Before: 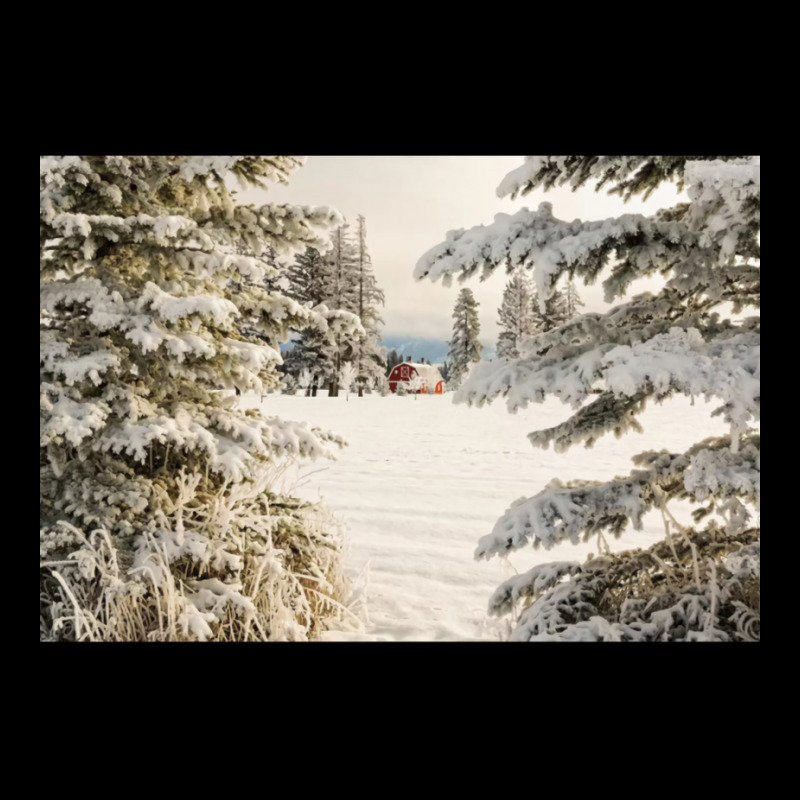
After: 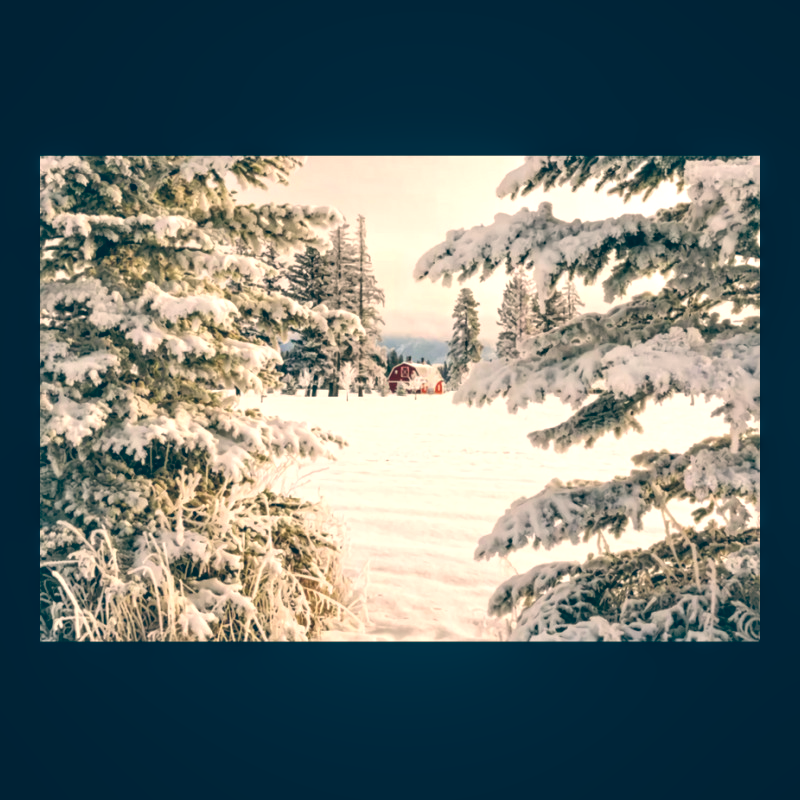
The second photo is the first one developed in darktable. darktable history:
exposure: exposure 0.4 EV, compensate highlight preservation false
color balance: lift [1.006, 0.985, 1.002, 1.015], gamma [1, 0.953, 1.008, 1.047], gain [1.076, 1.13, 1.004, 0.87]
local contrast: on, module defaults
